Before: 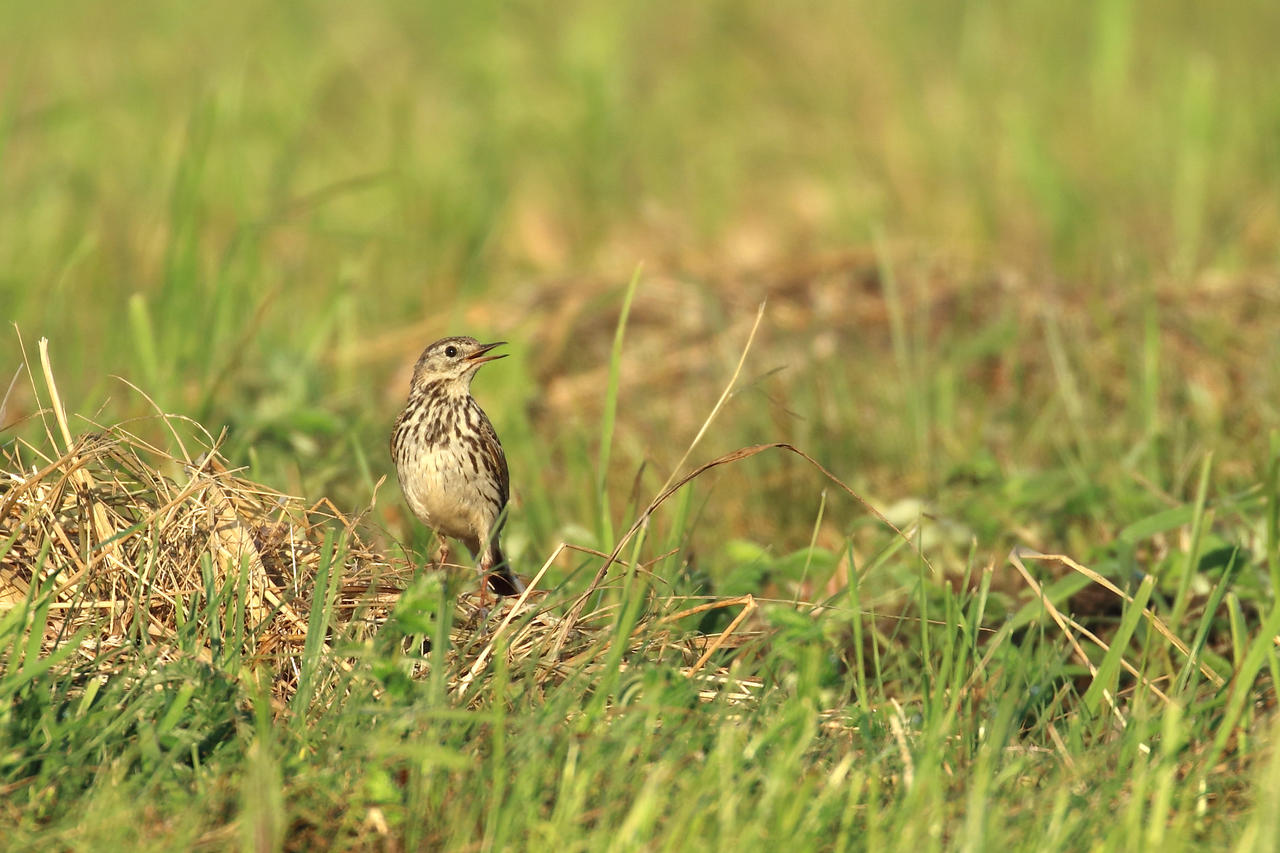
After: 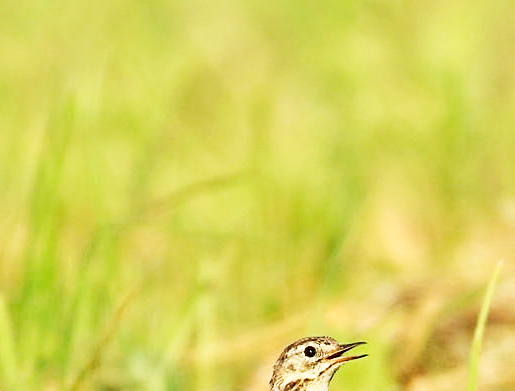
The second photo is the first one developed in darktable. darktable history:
crop and rotate: left 11.093%, top 0.098%, right 48.658%, bottom 54.028%
exposure: exposure -0.436 EV, compensate highlight preservation false
base curve: curves: ch0 [(0, 0) (0.007, 0.004) (0.027, 0.03) (0.046, 0.07) (0.207, 0.54) (0.442, 0.872) (0.673, 0.972) (1, 1)], preserve colors none
sharpen: on, module defaults
